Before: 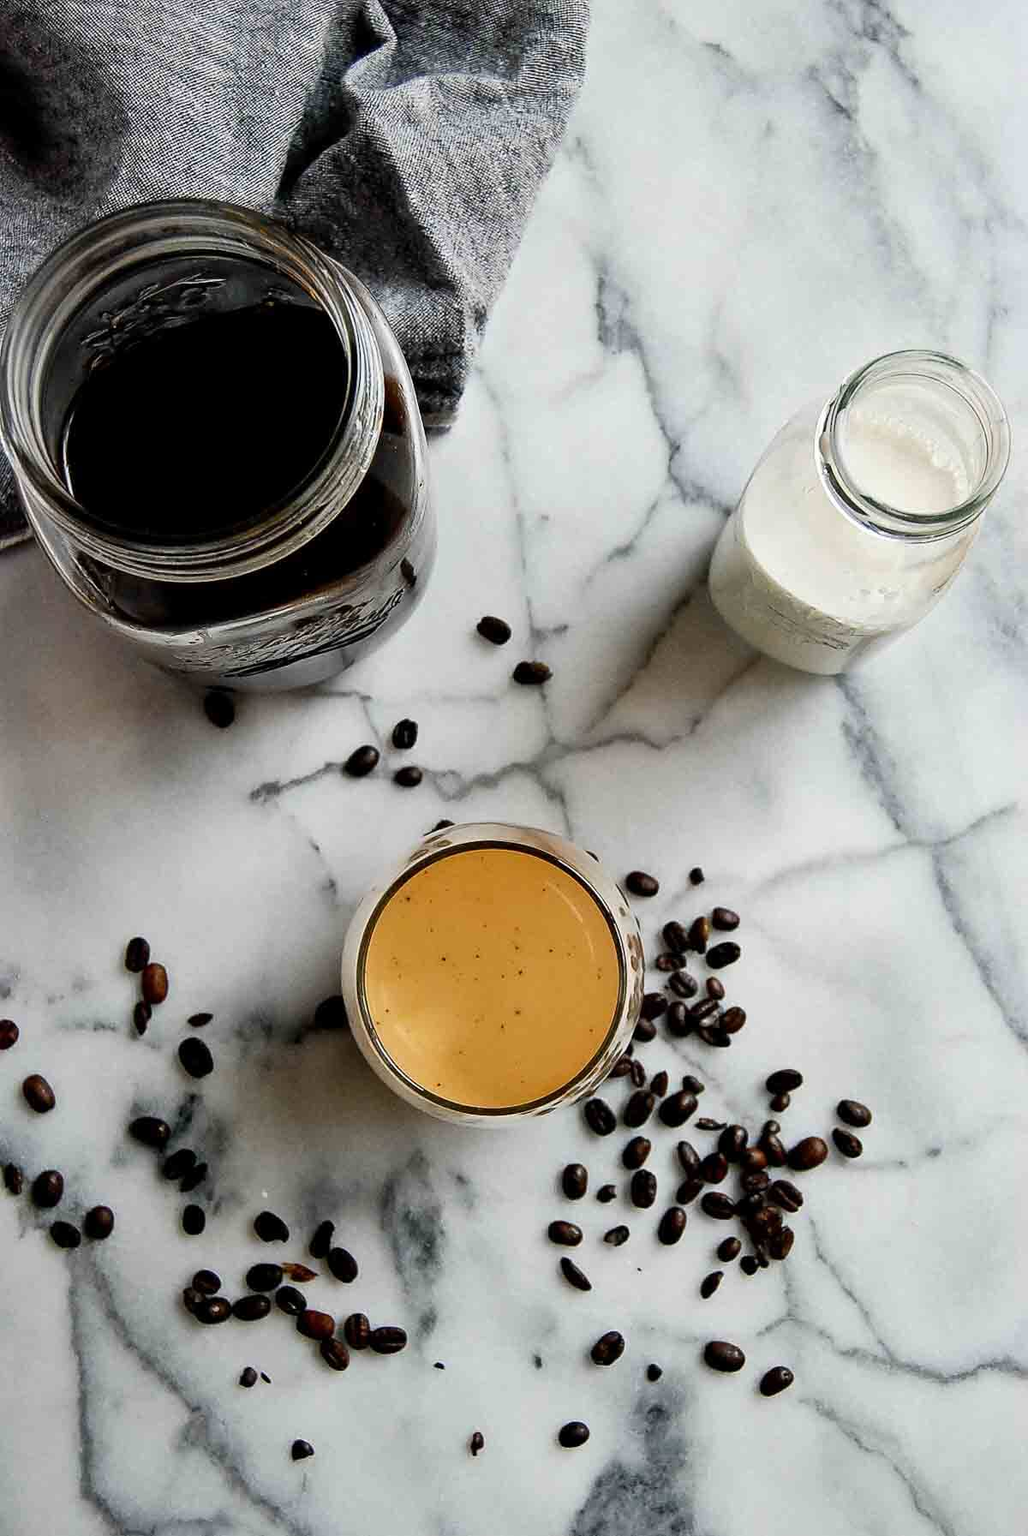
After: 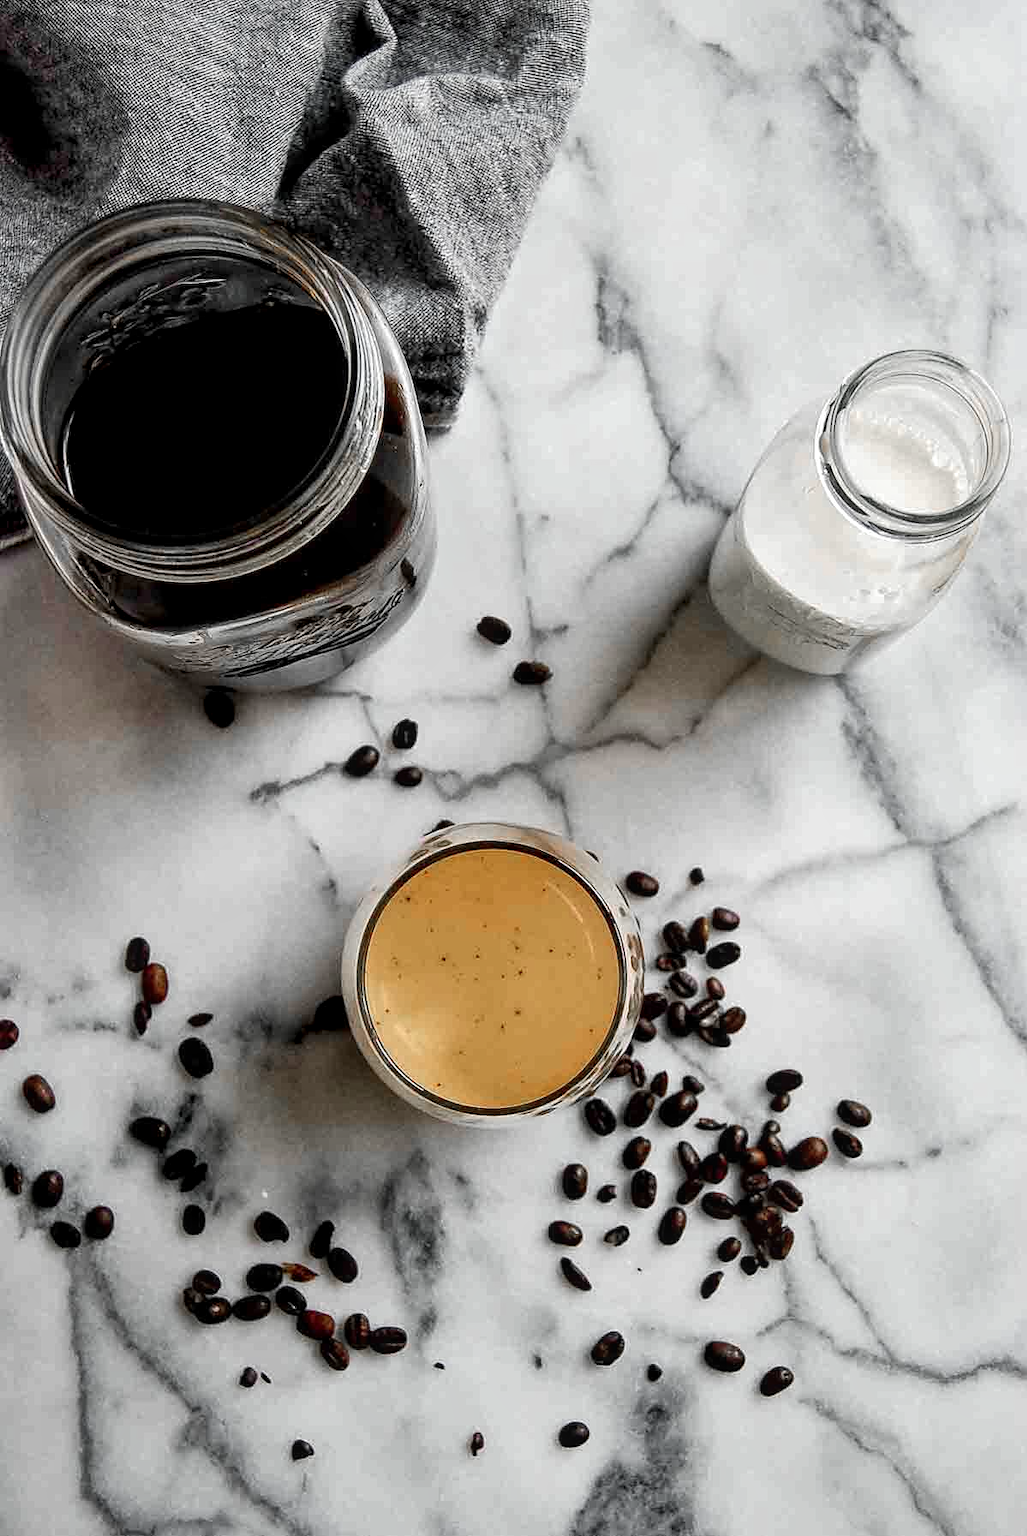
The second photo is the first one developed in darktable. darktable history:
local contrast: highlights 99%, shadows 86%, detail 160%, midtone range 0.2
color zones: curves: ch1 [(0, 0.638) (0.193, 0.442) (0.286, 0.15) (0.429, 0.14) (0.571, 0.142) (0.714, 0.154) (0.857, 0.175) (1, 0.638)]
